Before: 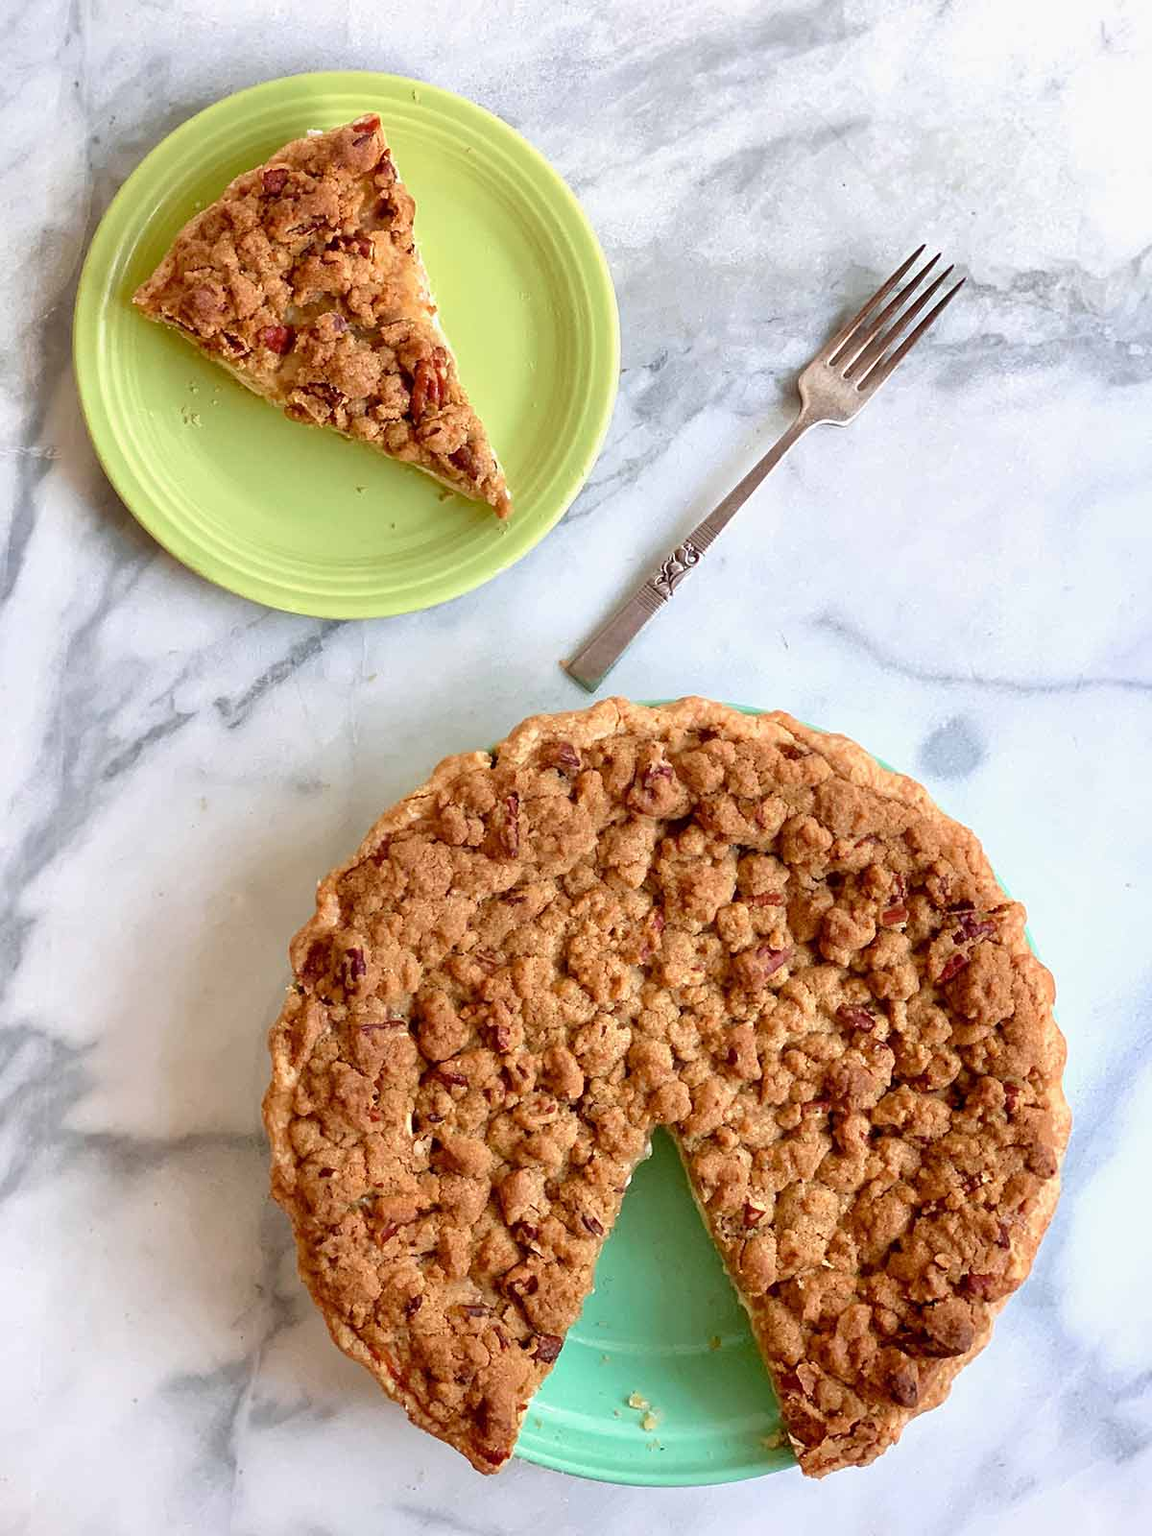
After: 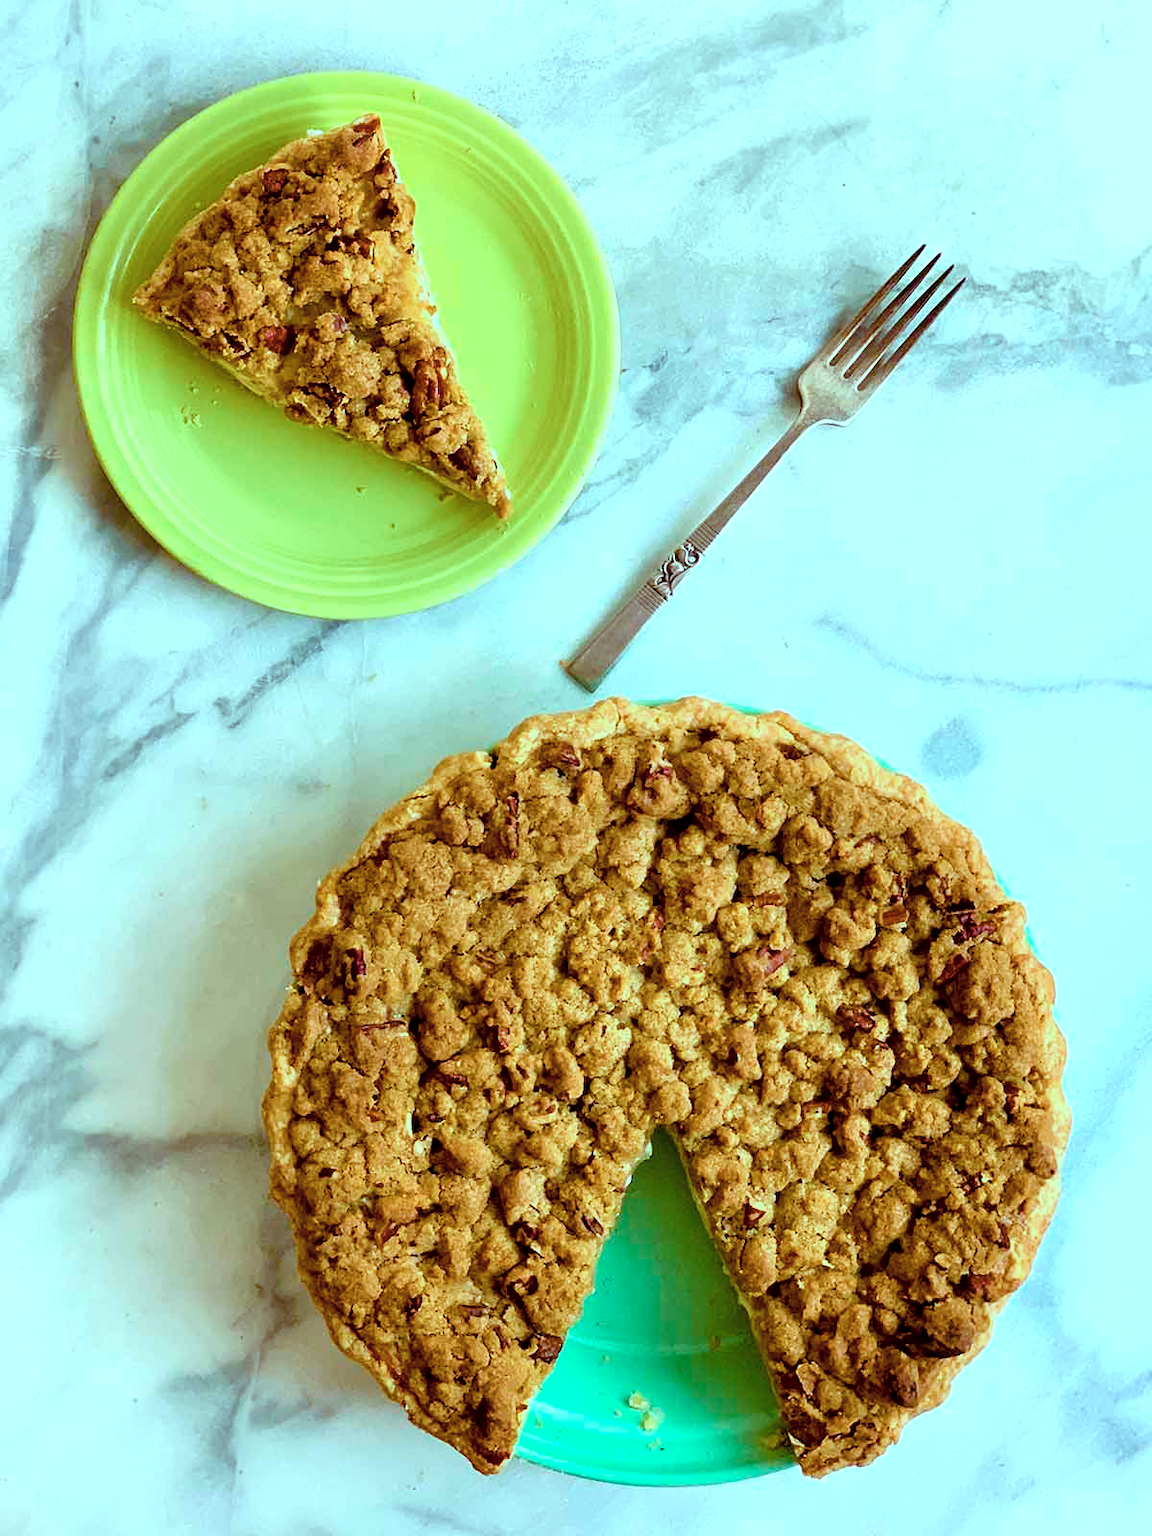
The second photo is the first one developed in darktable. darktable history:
contrast brightness saturation: contrast 0.1, saturation -0.305
exposure: black level correction 0.009, exposure 0.107 EV, compensate highlight preservation false
color balance rgb: shadows lift › chroma 1.332%, shadows lift › hue 261.27°, highlights gain › chroma 7.378%, highlights gain › hue 186.7°, linear chroma grading › global chroma 14.438%, perceptual saturation grading › global saturation 34.799%, perceptual saturation grading › highlights -29.933%, perceptual saturation grading › shadows 34.895%, global vibrance 44.176%
